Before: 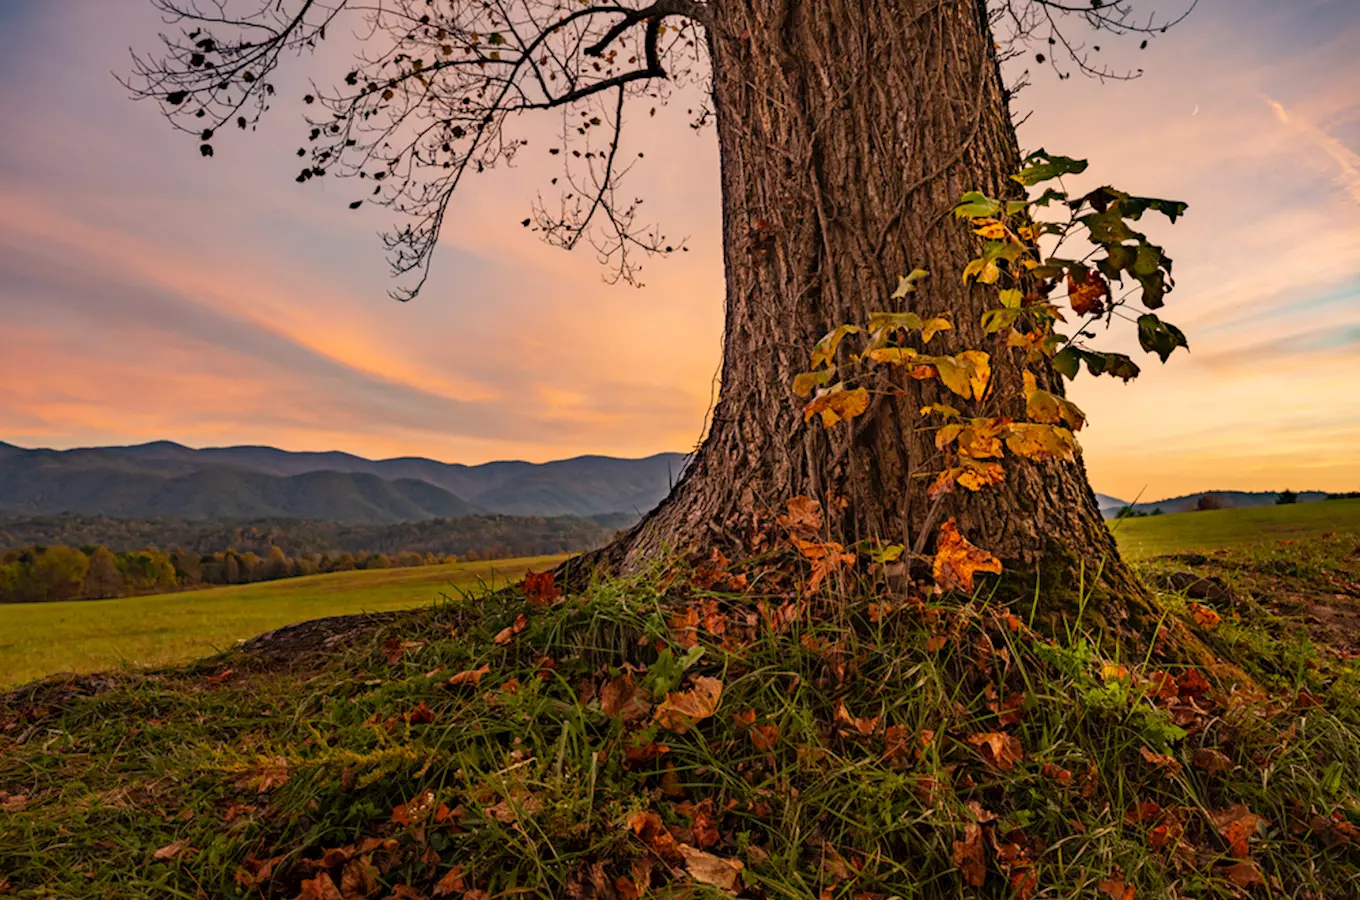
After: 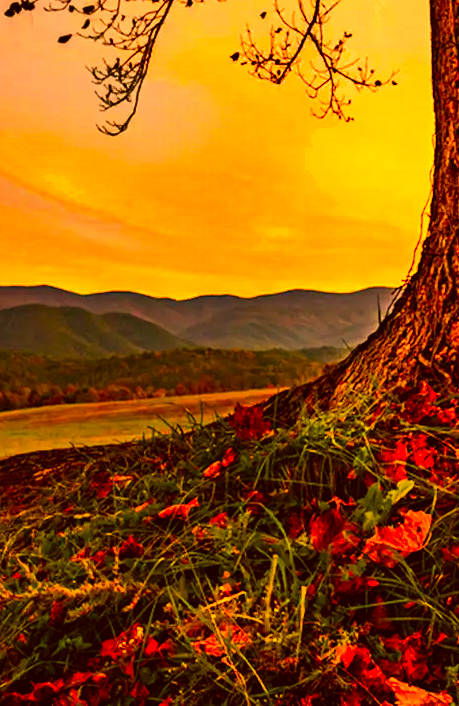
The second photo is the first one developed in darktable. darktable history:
exposure: compensate highlight preservation false
crop and rotate: left 21.442%, top 18.533%, right 44.79%, bottom 3%
color balance rgb: power › hue 169.62°, perceptual saturation grading › global saturation 20%, perceptual saturation grading › highlights -25.813%, perceptual saturation grading › shadows 24.981%, global vibrance 20%
shadows and highlights: soften with gaussian
color correction: highlights a* 10.53, highlights b* 29.8, shadows a* 2.68, shadows b* 16.8, saturation 1.73
tone equalizer: -8 EV -1.05 EV, -7 EV -0.979 EV, -6 EV -0.867 EV, -5 EV -0.567 EV, -3 EV 0.592 EV, -2 EV 0.879 EV, -1 EV 0.987 EV, +0 EV 1.06 EV, edges refinement/feathering 500, mask exposure compensation -1.57 EV, preserve details no
